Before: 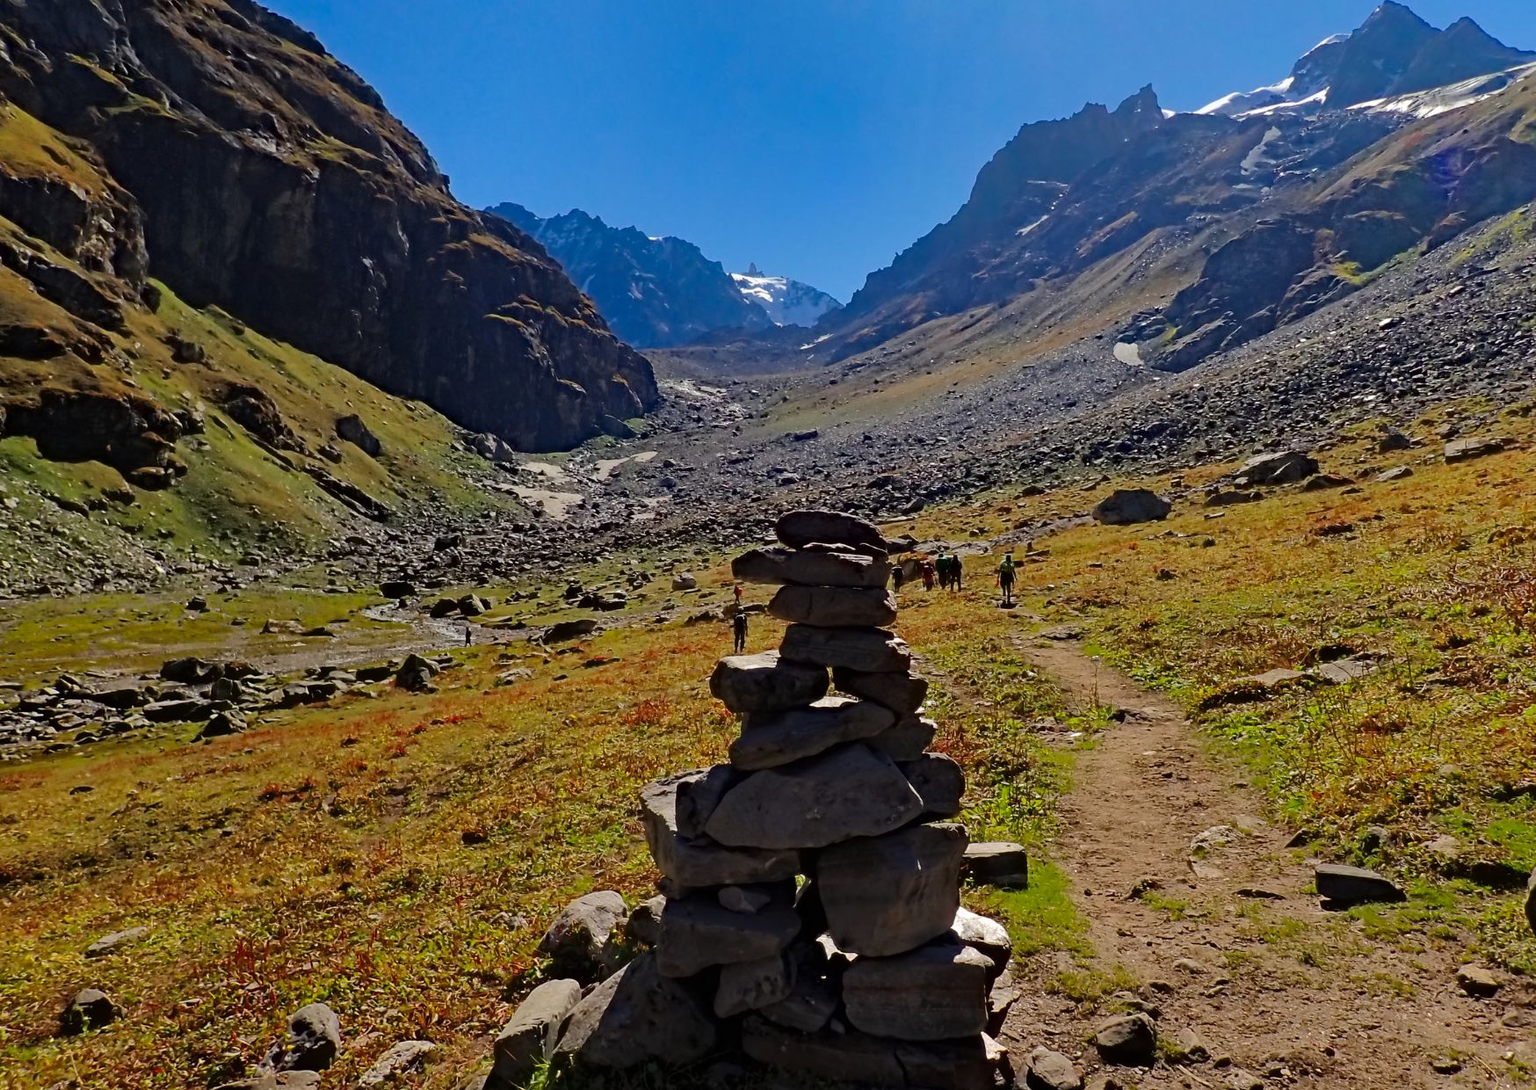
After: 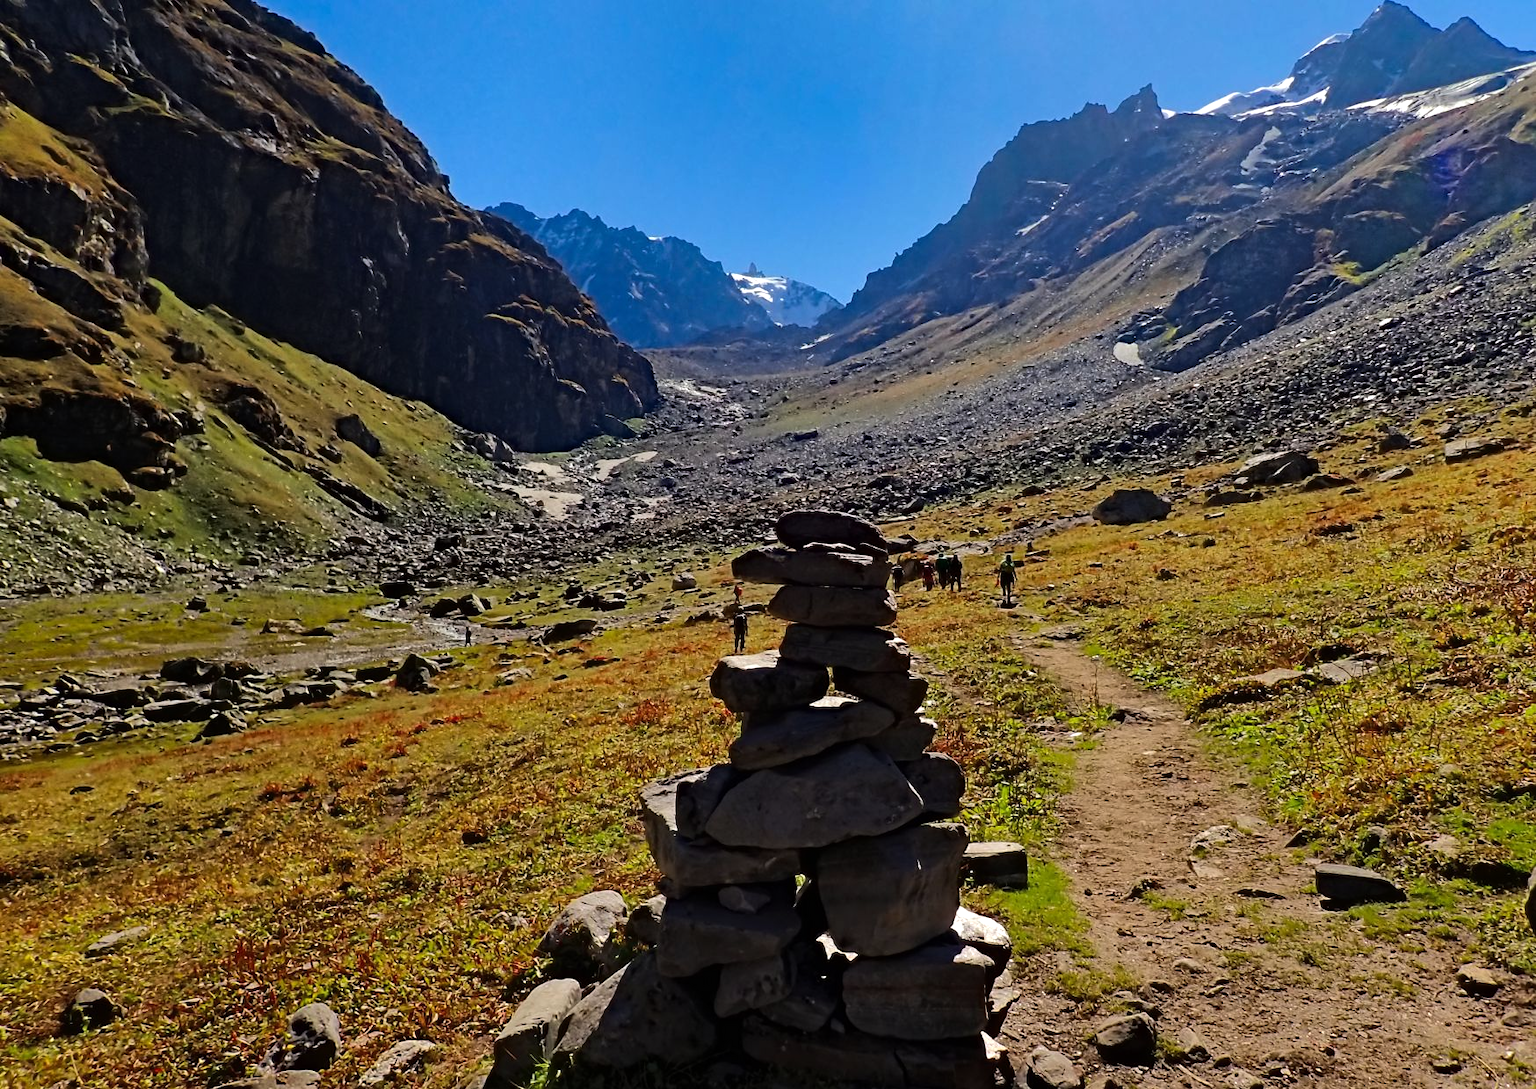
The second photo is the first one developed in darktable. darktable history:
tone equalizer: -8 EV -0.411 EV, -7 EV -0.425 EV, -6 EV -0.33 EV, -5 EV -0.23 EV, -3 EV 0.253 EV, -2 EV 0.307 EV, -1 EV 0.398 EV, +0 EV 0.4 EV, edges refinement/feathering 500, mask exposure compensation -1.57 EV, preserve details no
